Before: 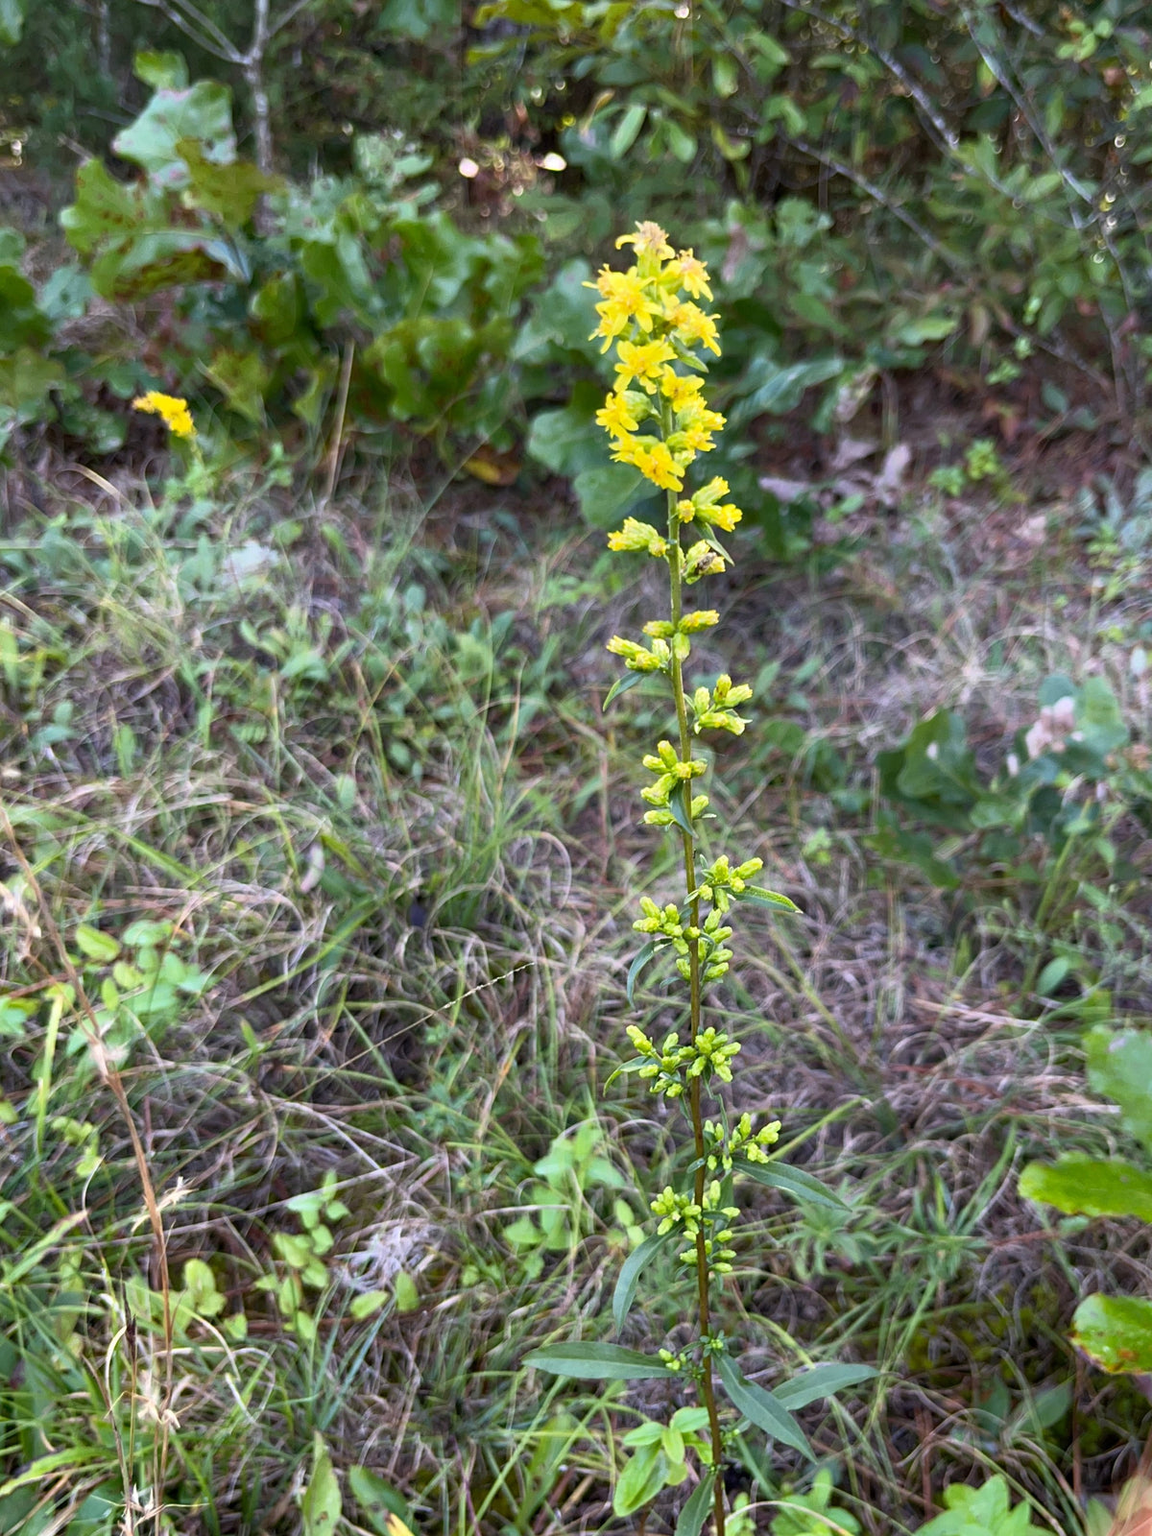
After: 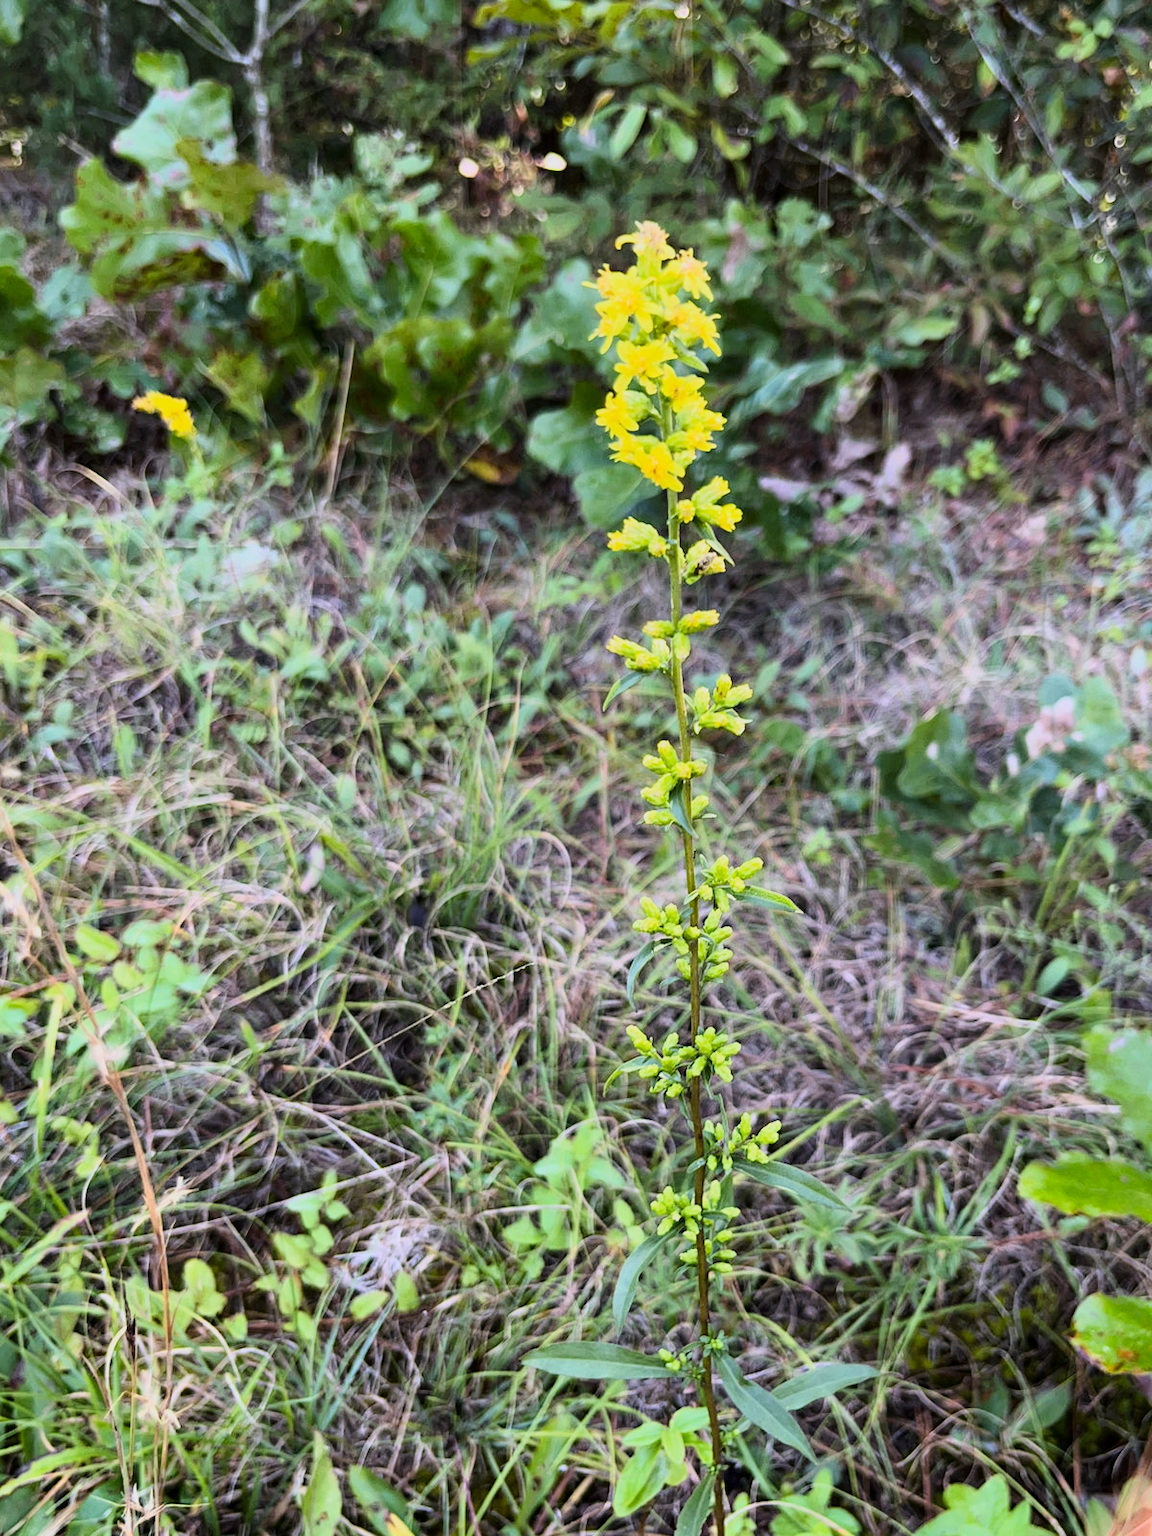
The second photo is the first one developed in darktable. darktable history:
contrast brightness saturation: contrast 0.098, brightness 0.022, saturation 0.02
tone curve: curves: ch0 [(0, 0) (0.128, 0.068) (0.292, 0.274) (0.453, 0.507) (0.653, 0.717) (0.785, 0.817) (0.995, 0.917)]; ch1 [(0, 0) (0.384, 0.365) (0.463, 0.447) (0.486, 0.474) (0.503, 0.497) (0.52, 0.525) (0.559, 0.591) (0.583, 0.623) (0.672, 0.699) (0.766, 0.773) (1, 1)]; ch2 [(0, 0) (0.374, 0.344) (0.446, 0.443) (0.501, 0.5) (0.527, 0.549) (0.565, 0.582) (0.624, 0.632) (1, 1)], color space Lab, linked channels, preserve colors none
